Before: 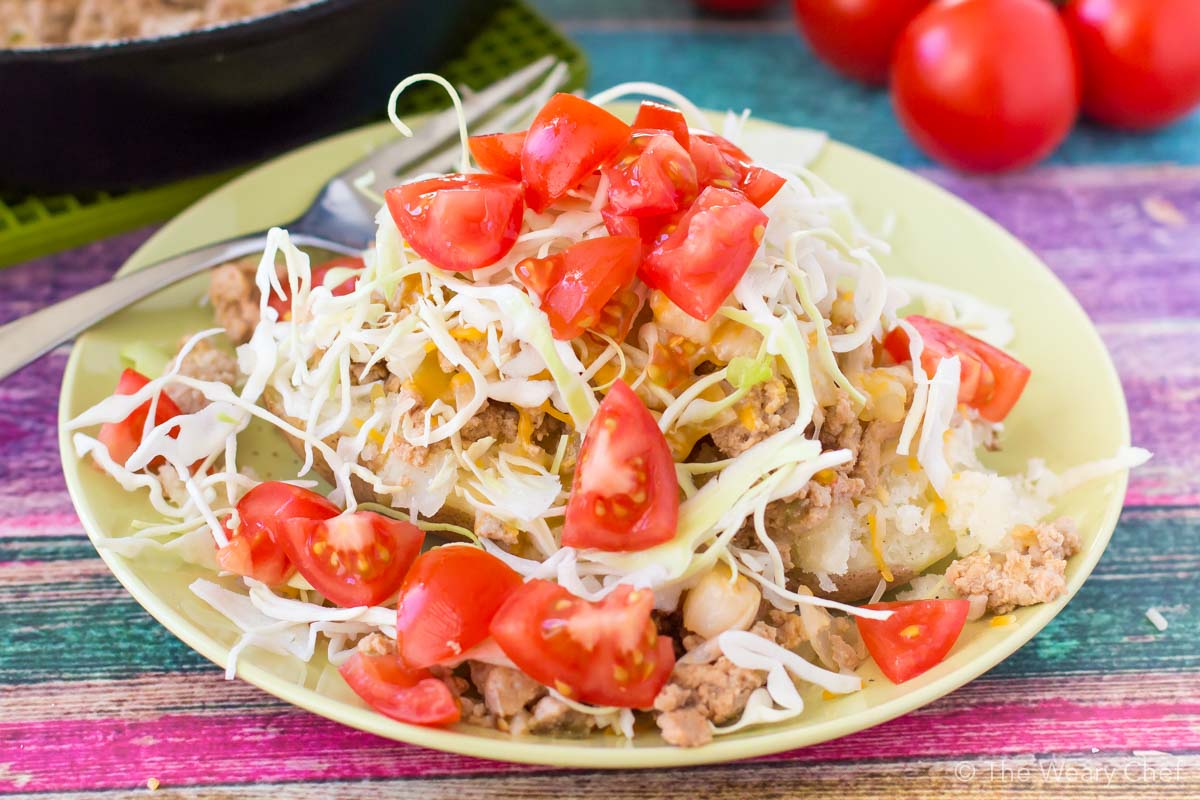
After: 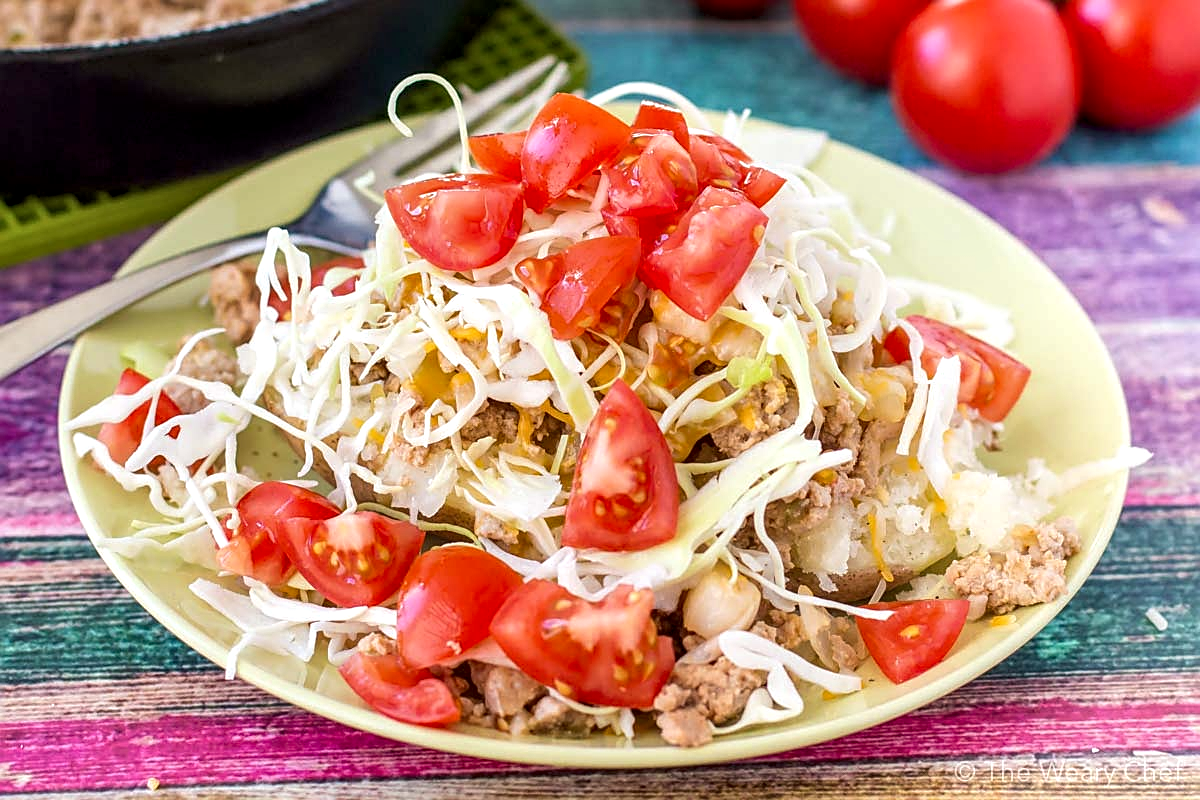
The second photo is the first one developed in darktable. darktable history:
sharpen: on, module defaults
local contrast: detail 144%
